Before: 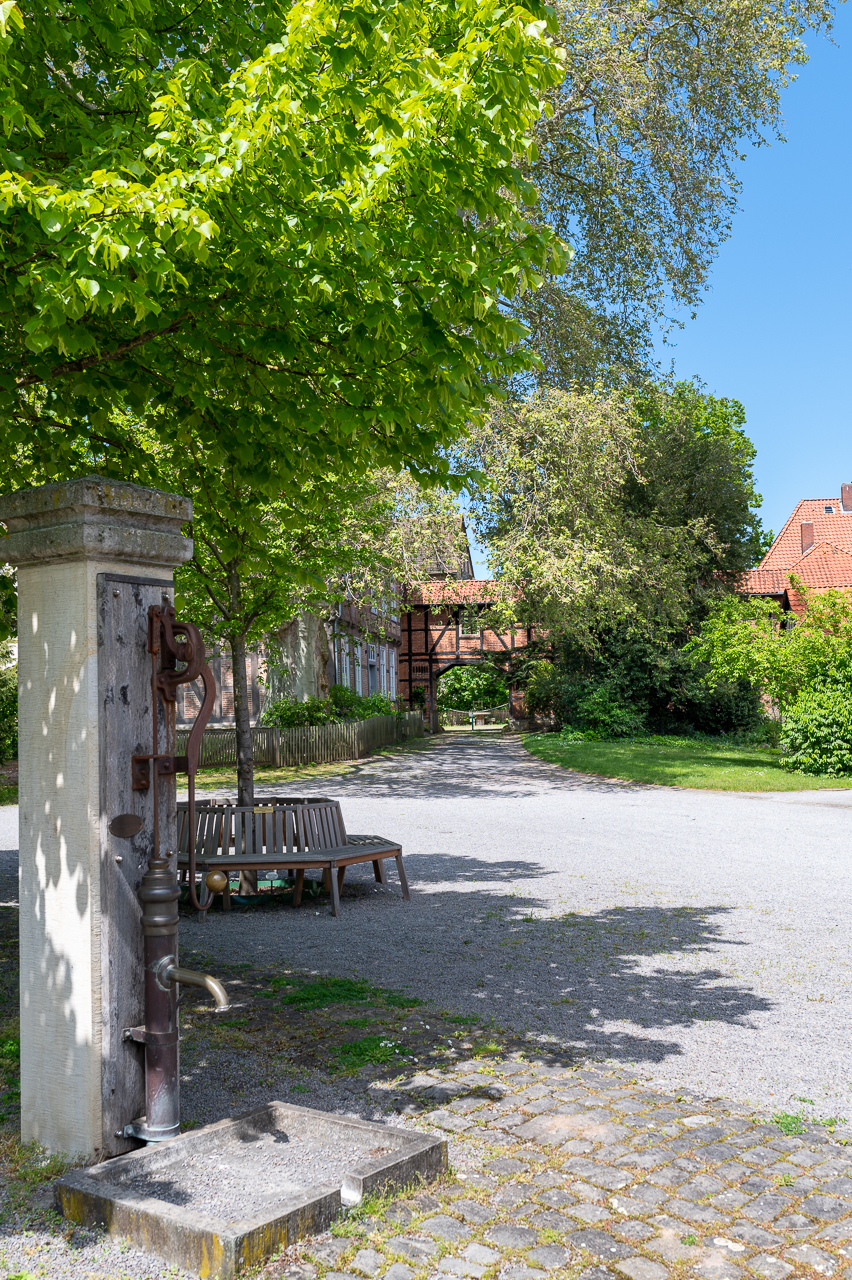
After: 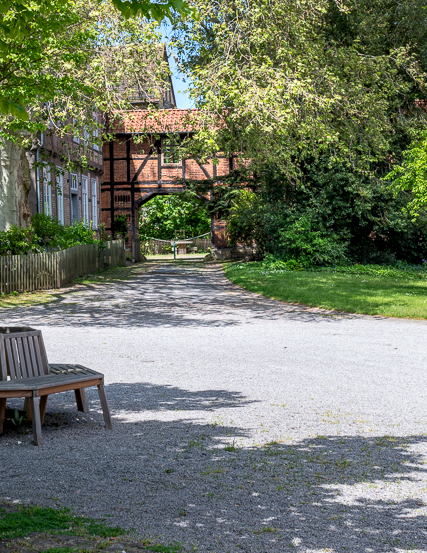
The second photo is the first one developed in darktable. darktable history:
color balance rgb: perceptual saturation grading › global saturation 0.55%, perceptual brilliance grading › global brilliance 2.775%, perceptual brilliance grading › highlights -3.428%, perceptual brilliance grading › shadows 2.85%
crop: left 35.071%, top 36.826%, right 14.752%, bottom 19.935%
tone equalizer: edges refinement/feathering 500, mask exposure compensation -1.57 EV, preserve details guided filter
local contrast: on, module defaults
